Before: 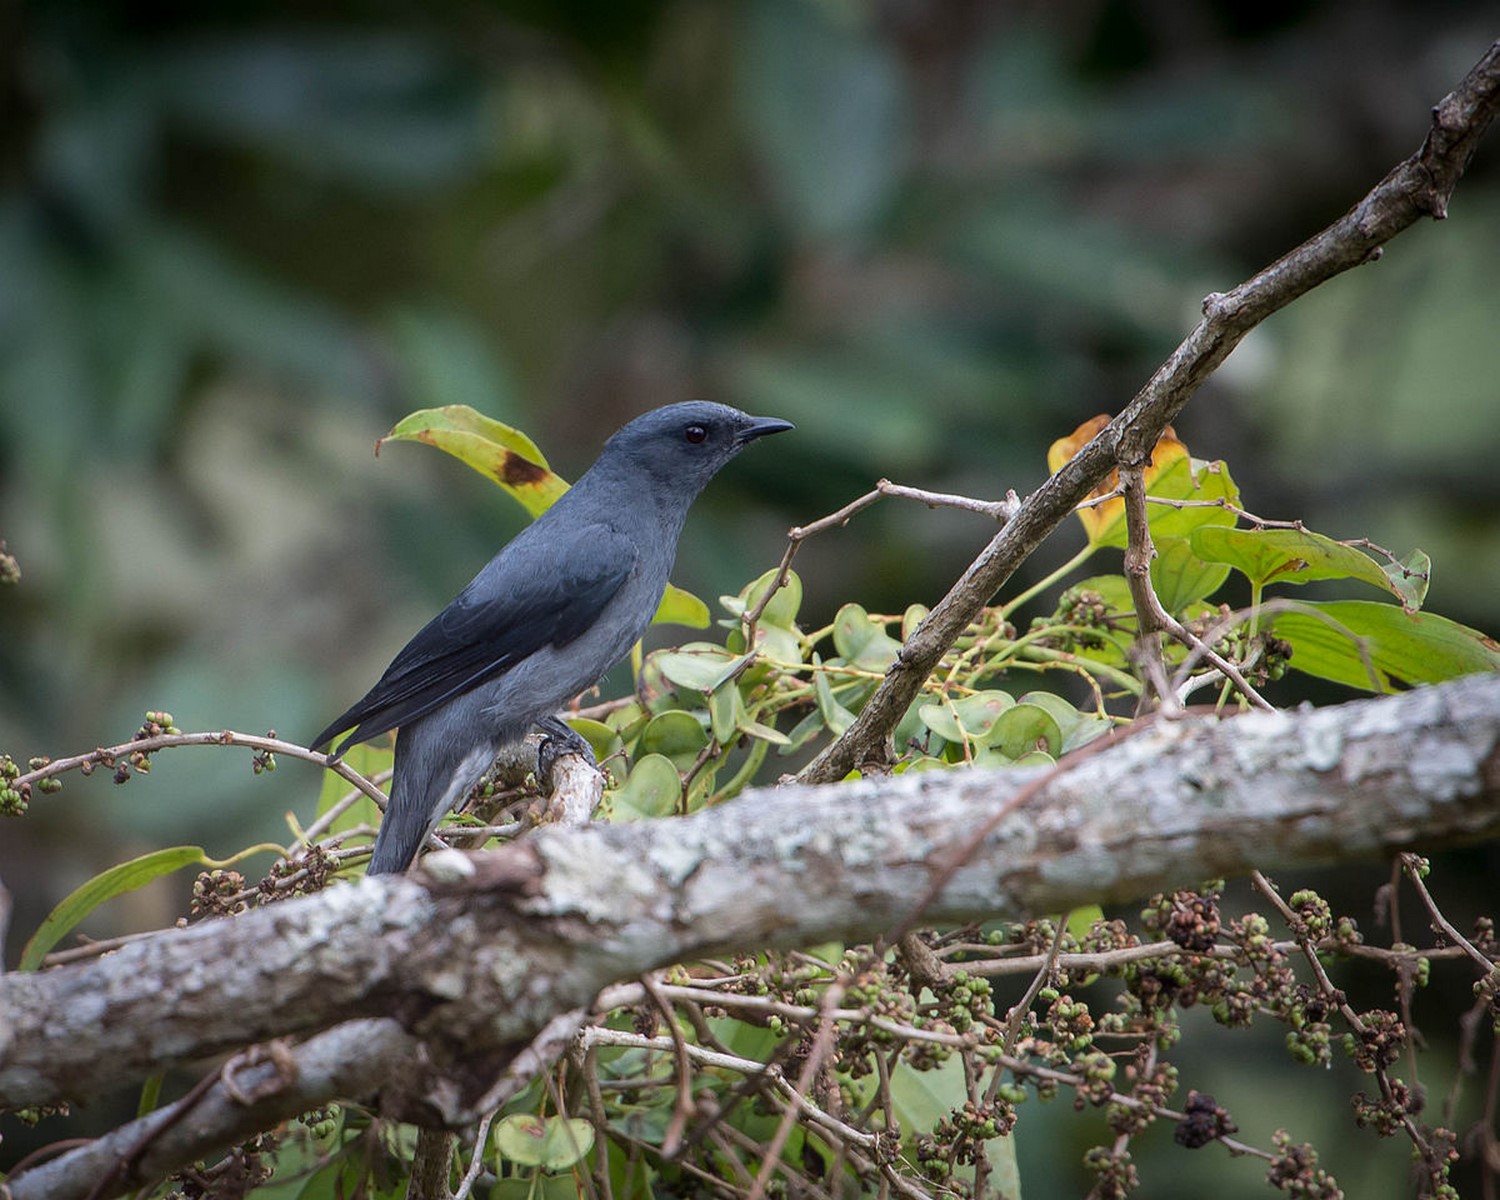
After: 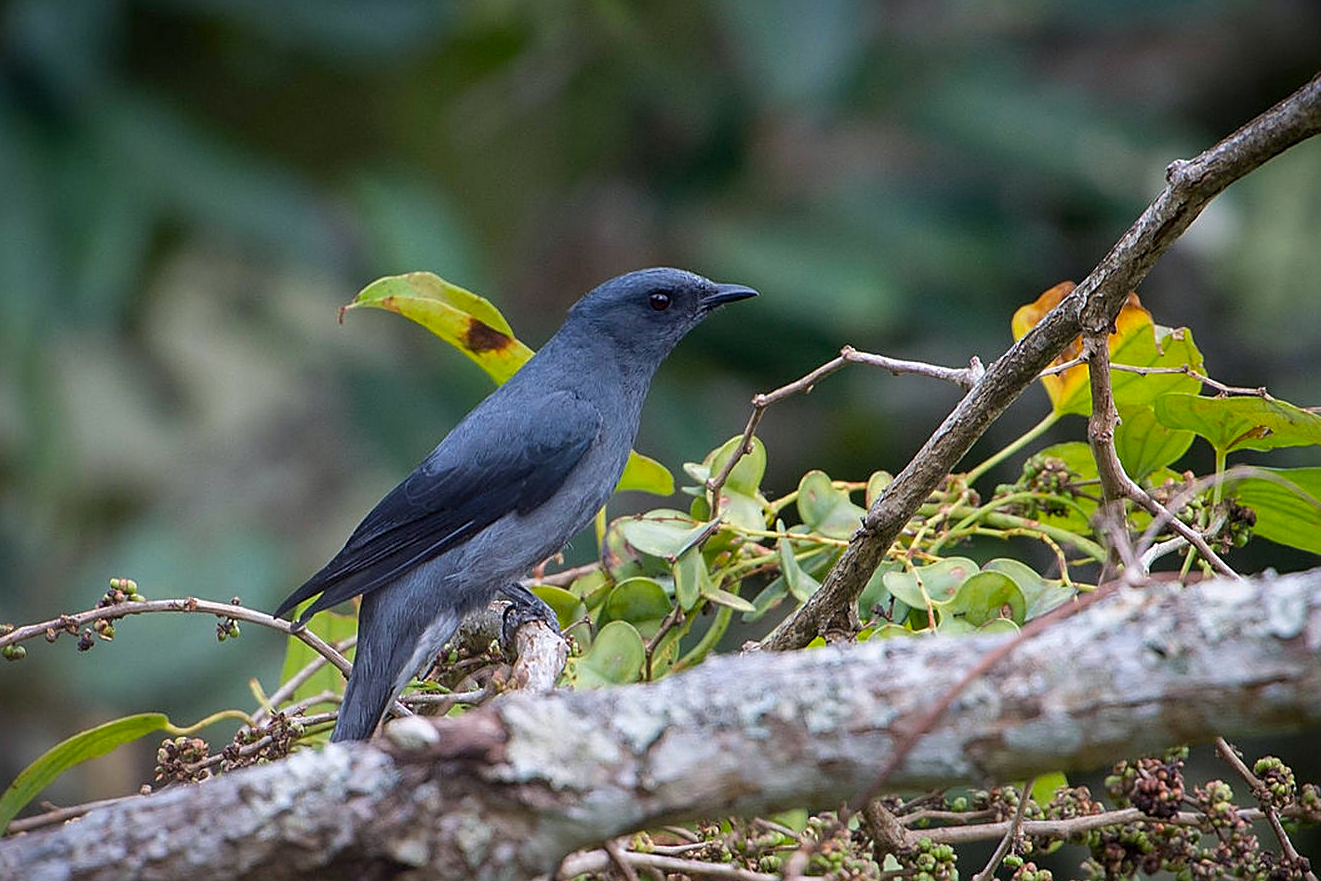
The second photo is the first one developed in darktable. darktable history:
sharpen: on, module defaults
crop and rotate: left 2.404%, top 11.159%, right 9.527%, bottom 15.365%
color balance rgb: power › chroma 0.525%, power › hue 258.51°, perceptual saturation grading › global saturation 25.645%, global vibrance 9.302%
